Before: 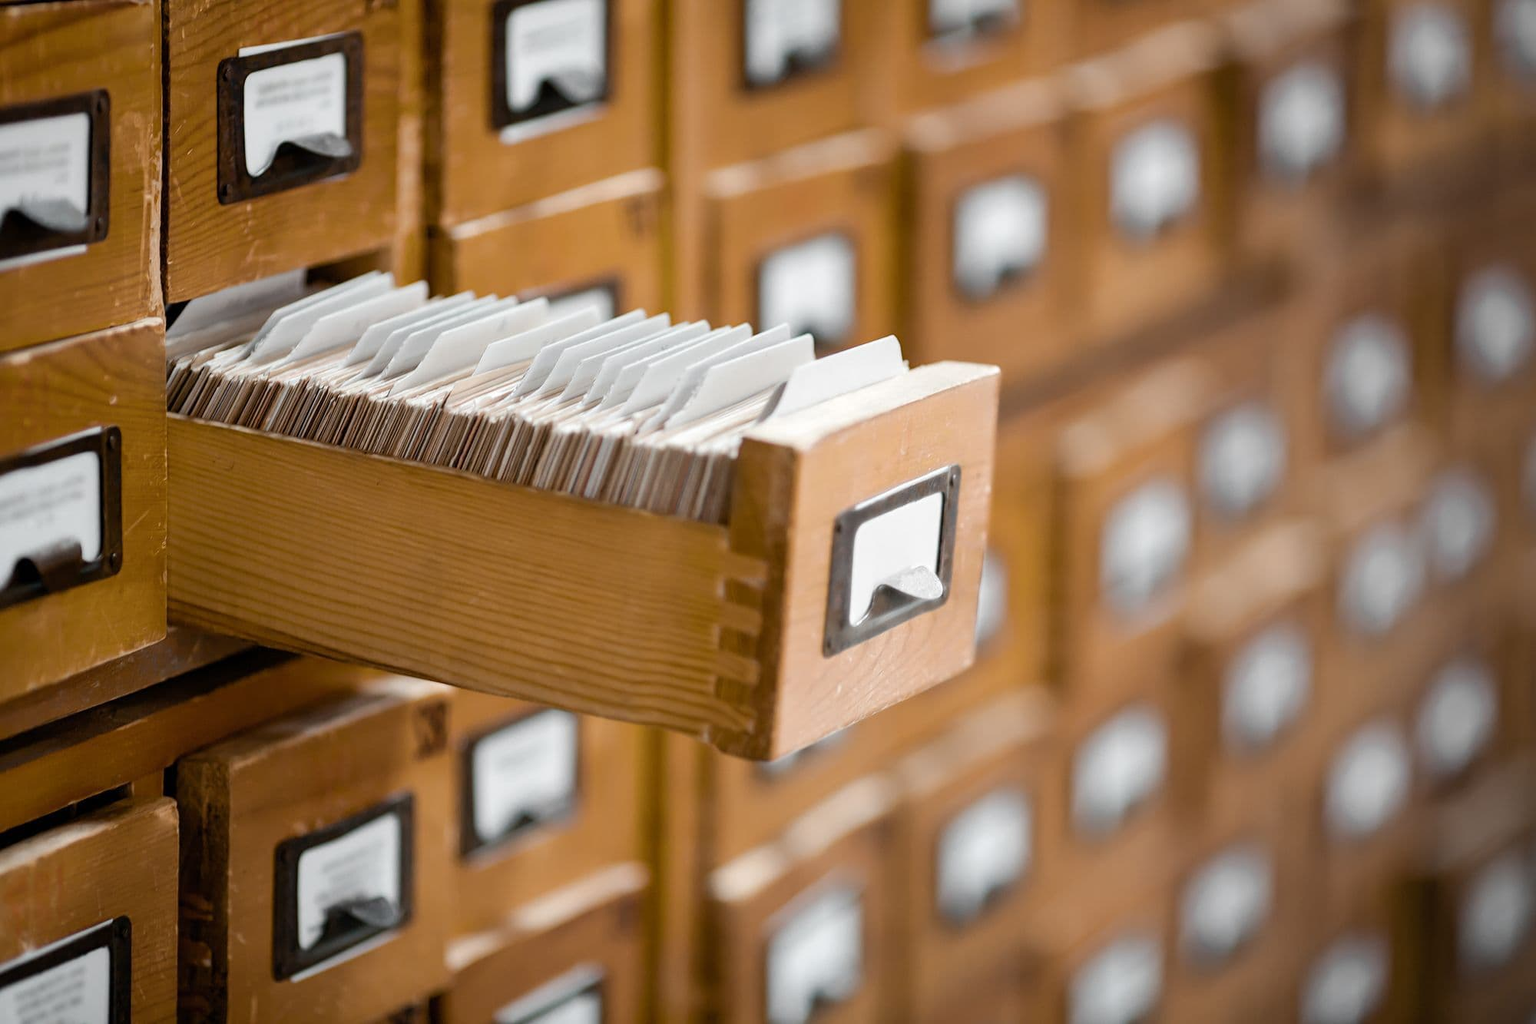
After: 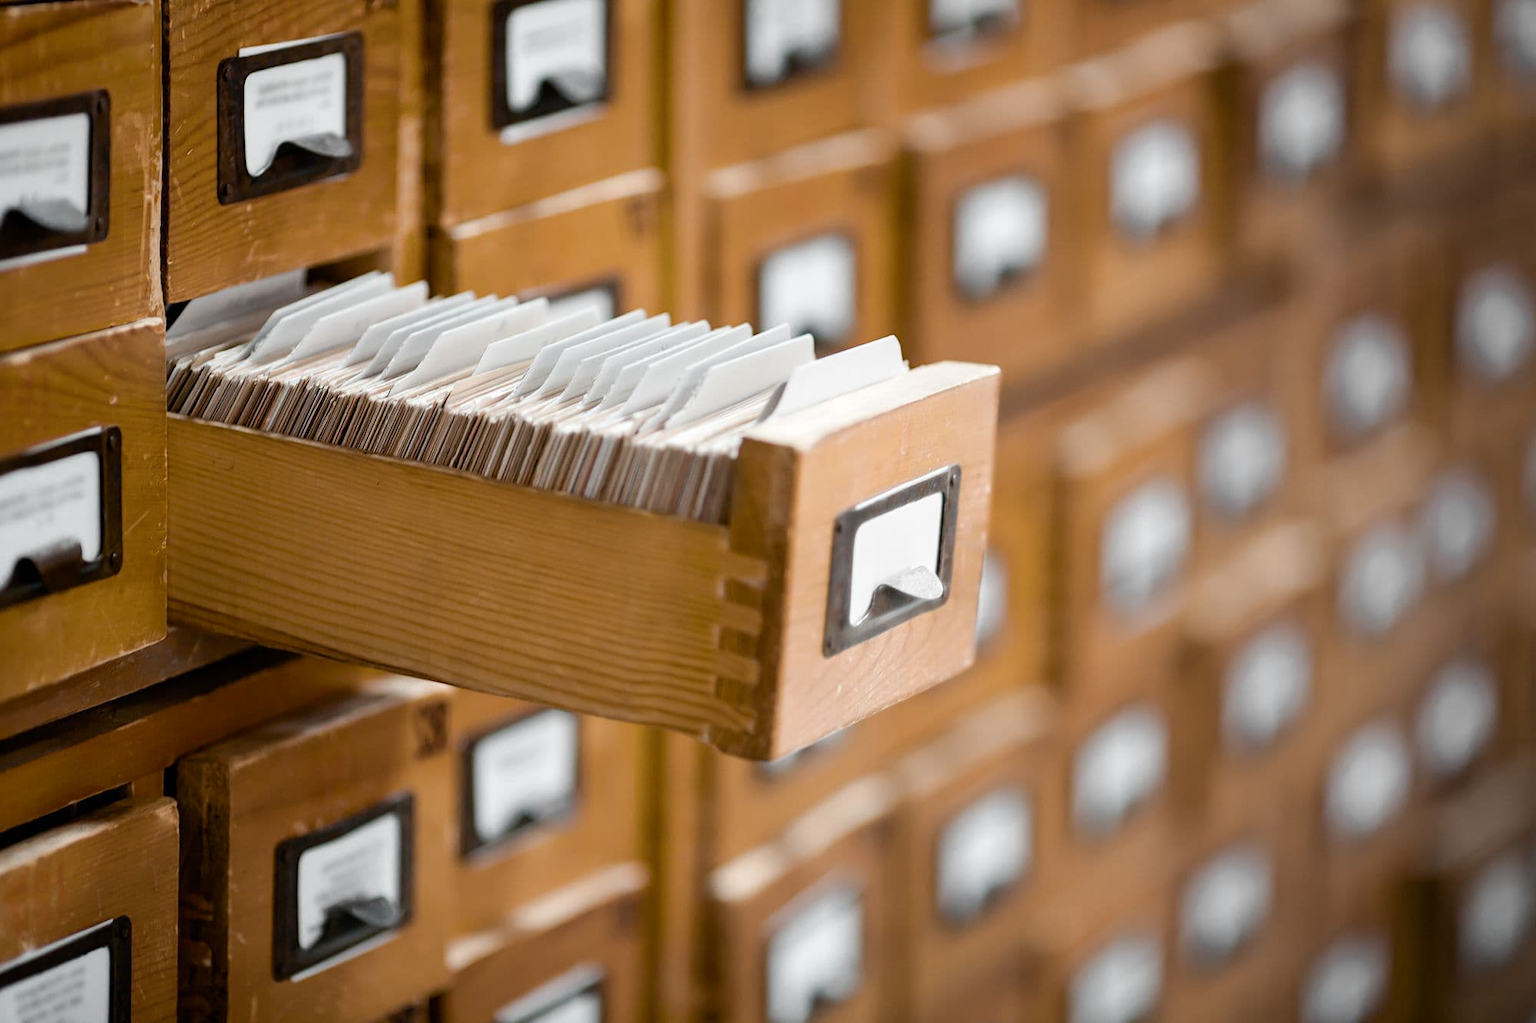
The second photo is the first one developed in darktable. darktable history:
shadows and highlights: shadows -28.61, highlights 30.57
